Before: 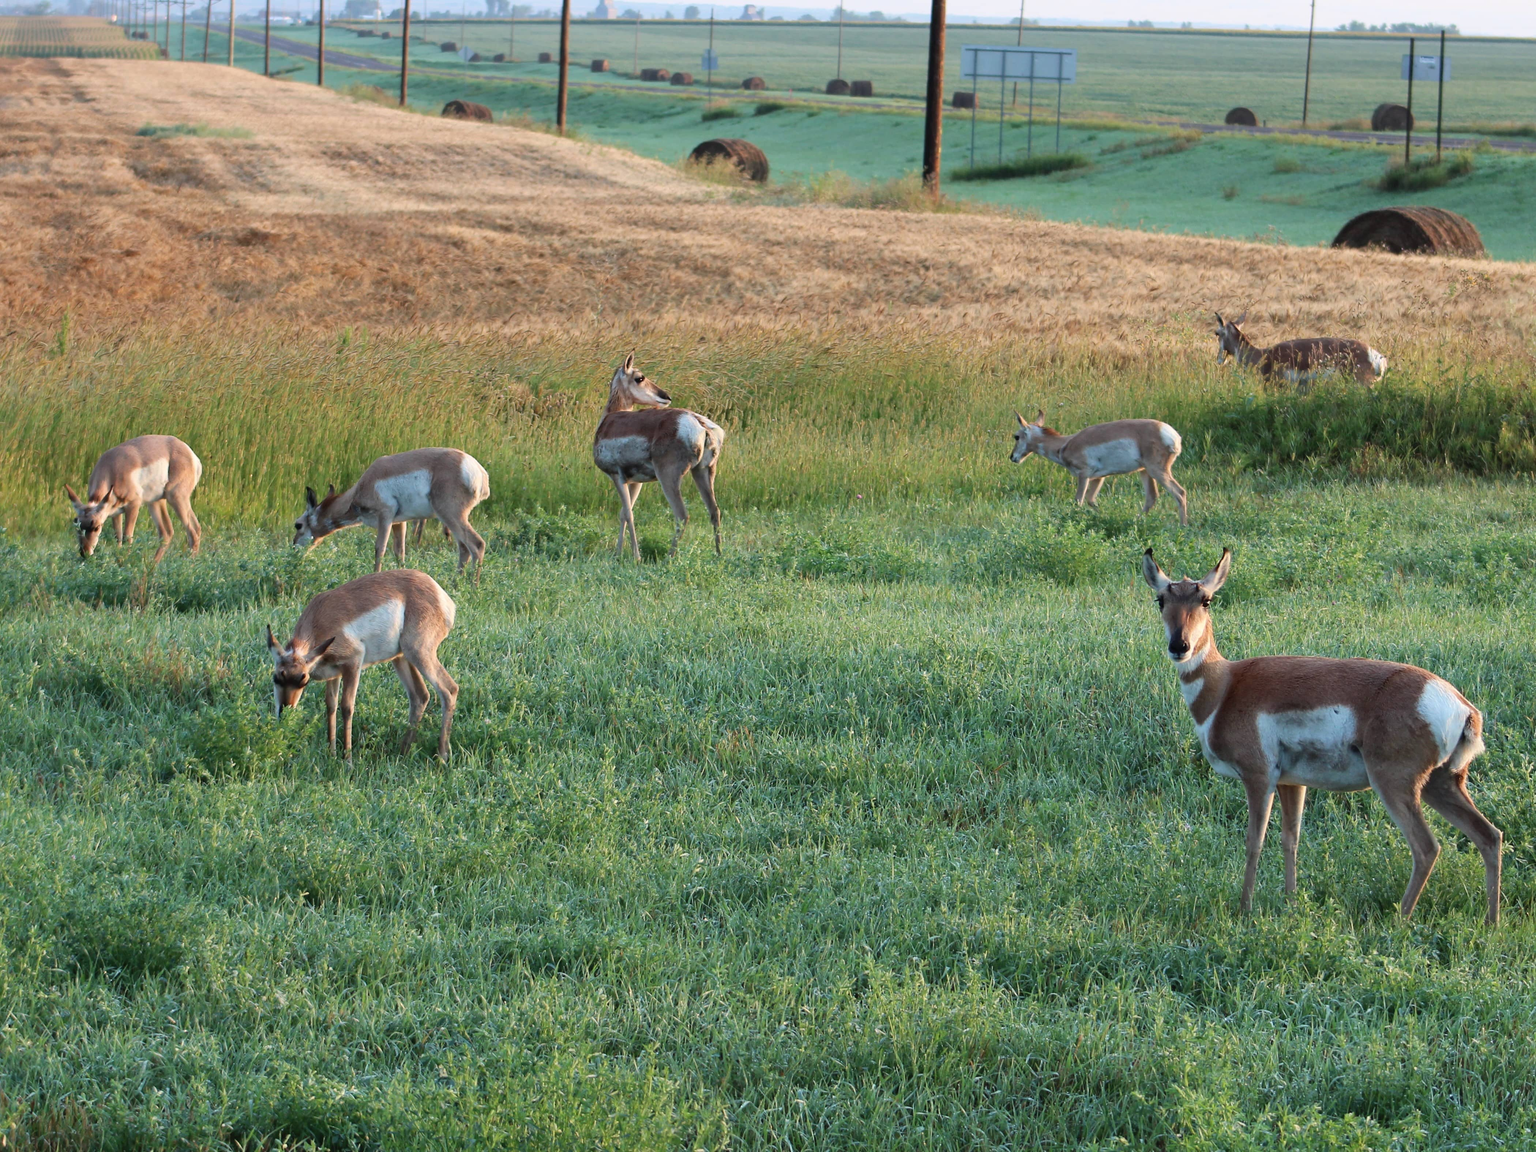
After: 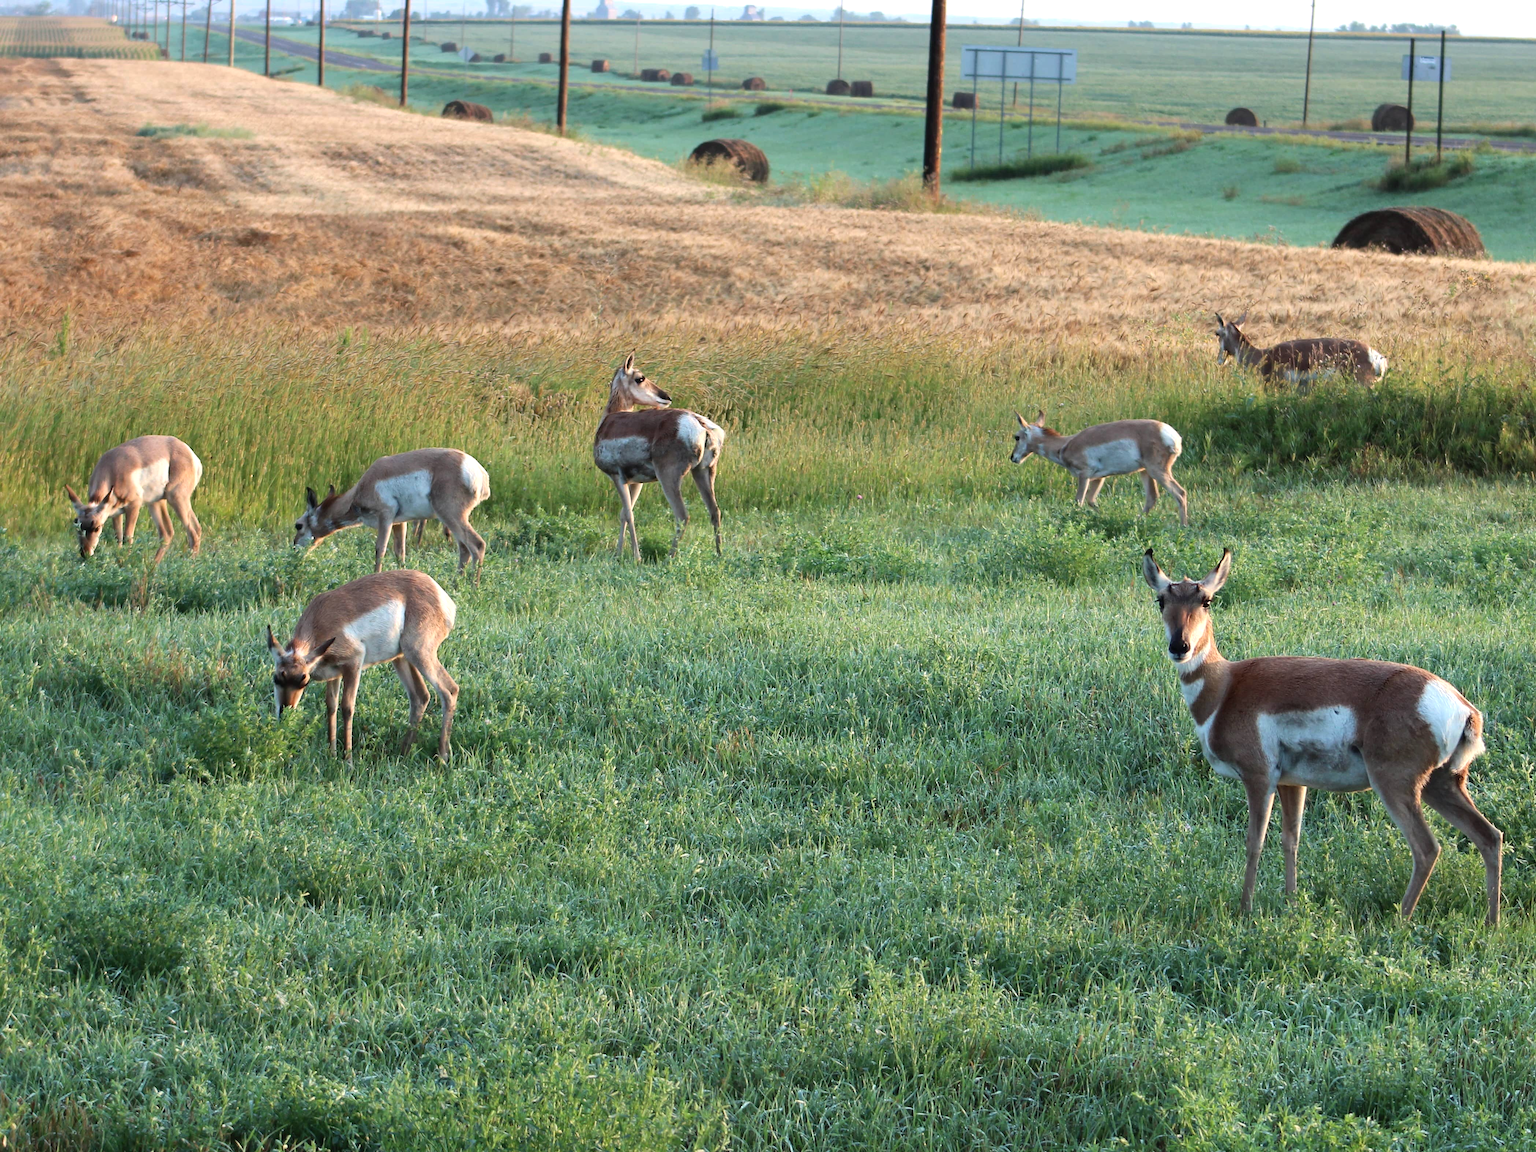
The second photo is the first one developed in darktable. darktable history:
tone equalizer: -8 EV -0.451 EV, -7 EV -0.375 EV, -6 EV -0.325 EV, -5 EV -0.189 EV, -3 EV 0.218 EV, -2 EV 0.324 EV, -1 EV 0.403 EV, +0 EV 0.434 EV, edges refinement/feathering 500, mask exposure compensation -1.57 EV, preserve details guided filter
